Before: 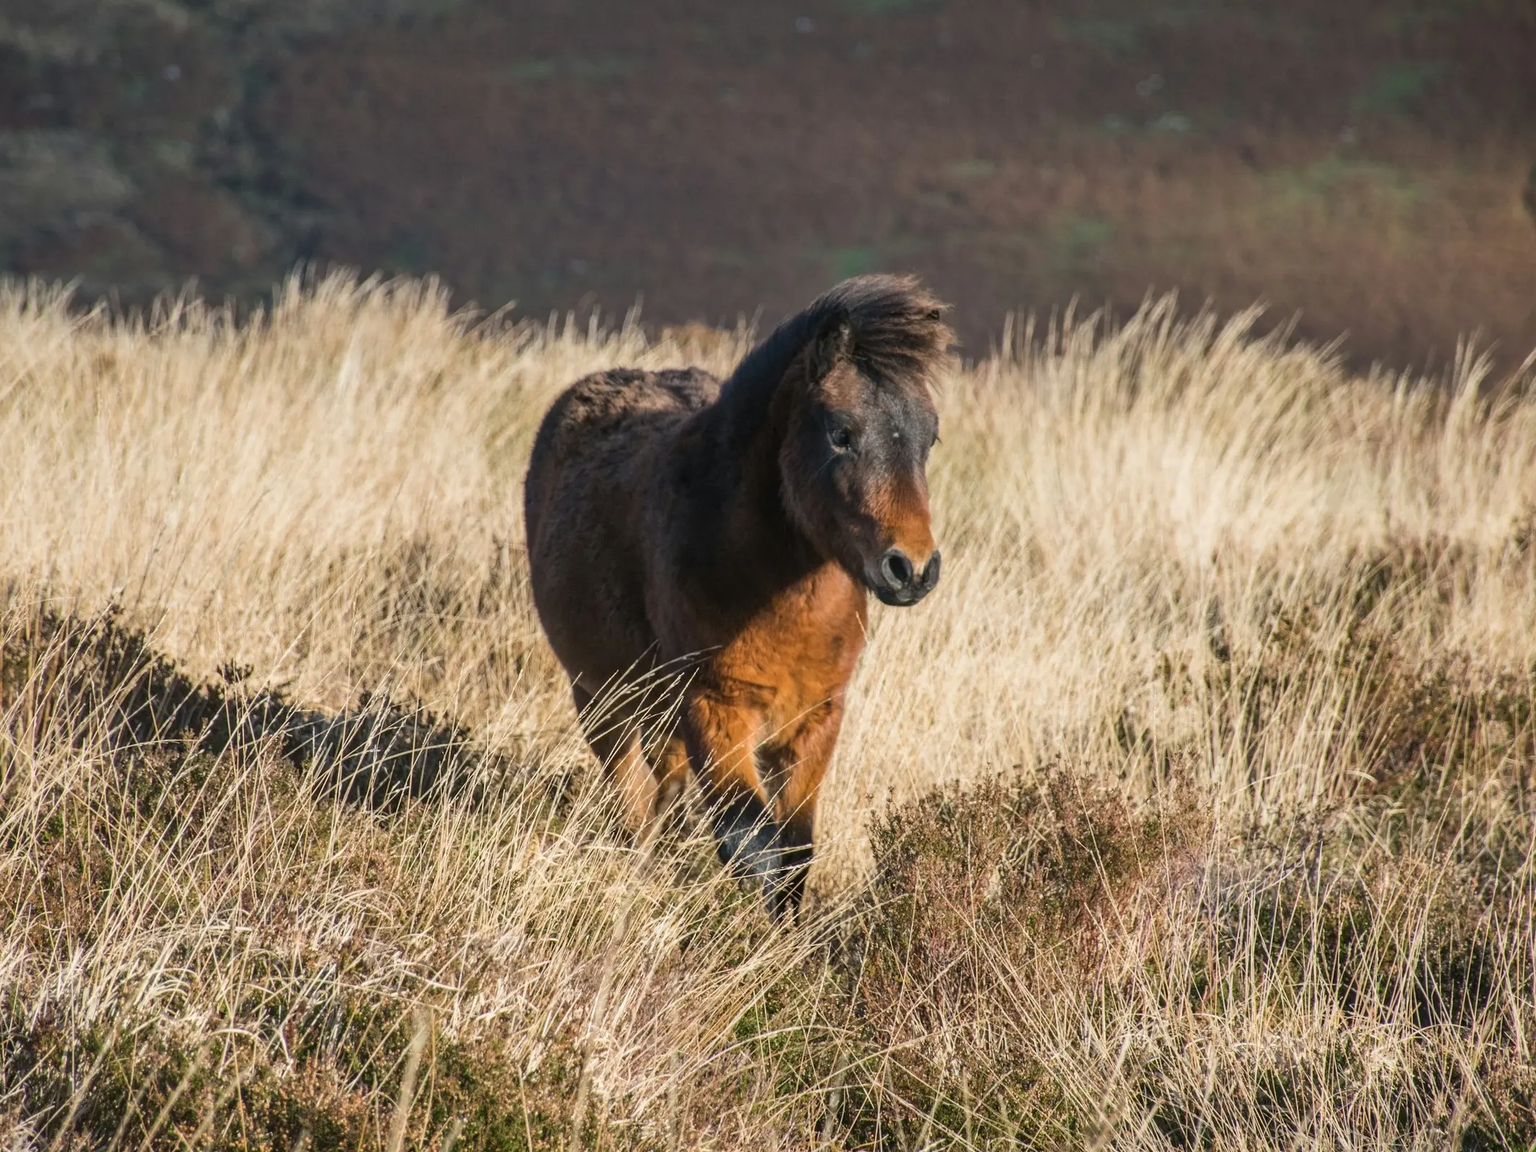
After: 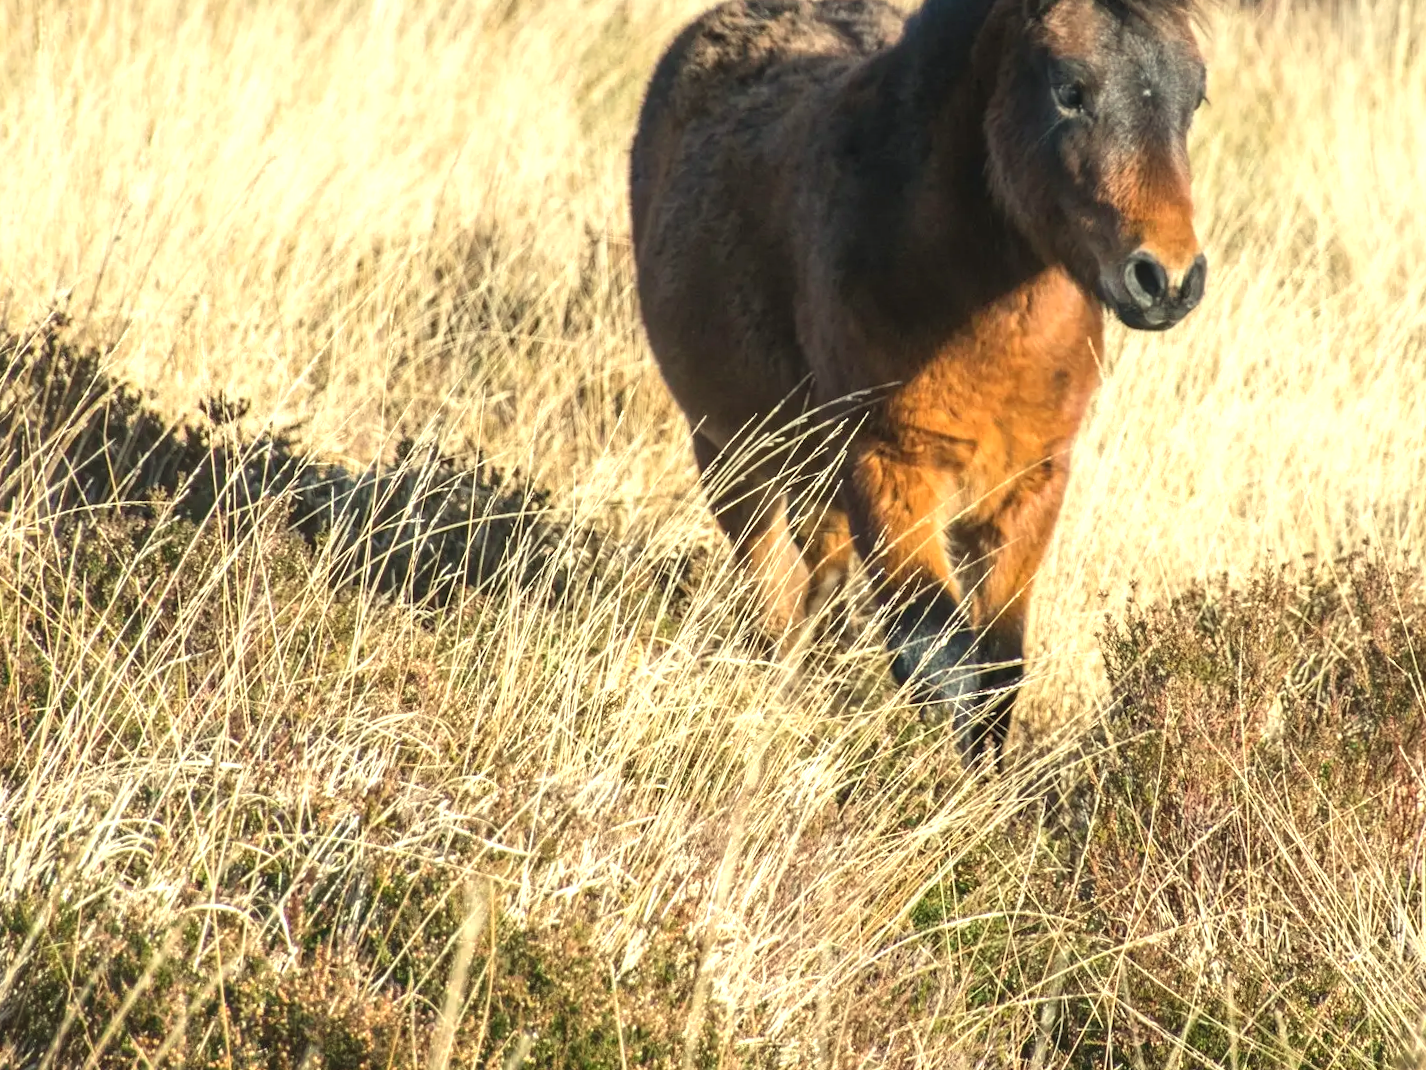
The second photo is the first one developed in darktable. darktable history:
crop and rotate: angle -0.82°, left 3.85%, top 31.828%, right 27.992%
white balance: red 1.045, blue 0.932
exposure: black level correction -0.002, exposure 0.54 EV, compensate highlight preservation false
color correction: highlights a* -6.69, highlights b* 0.49
levels: levels [0, 0.476, 0.951]
